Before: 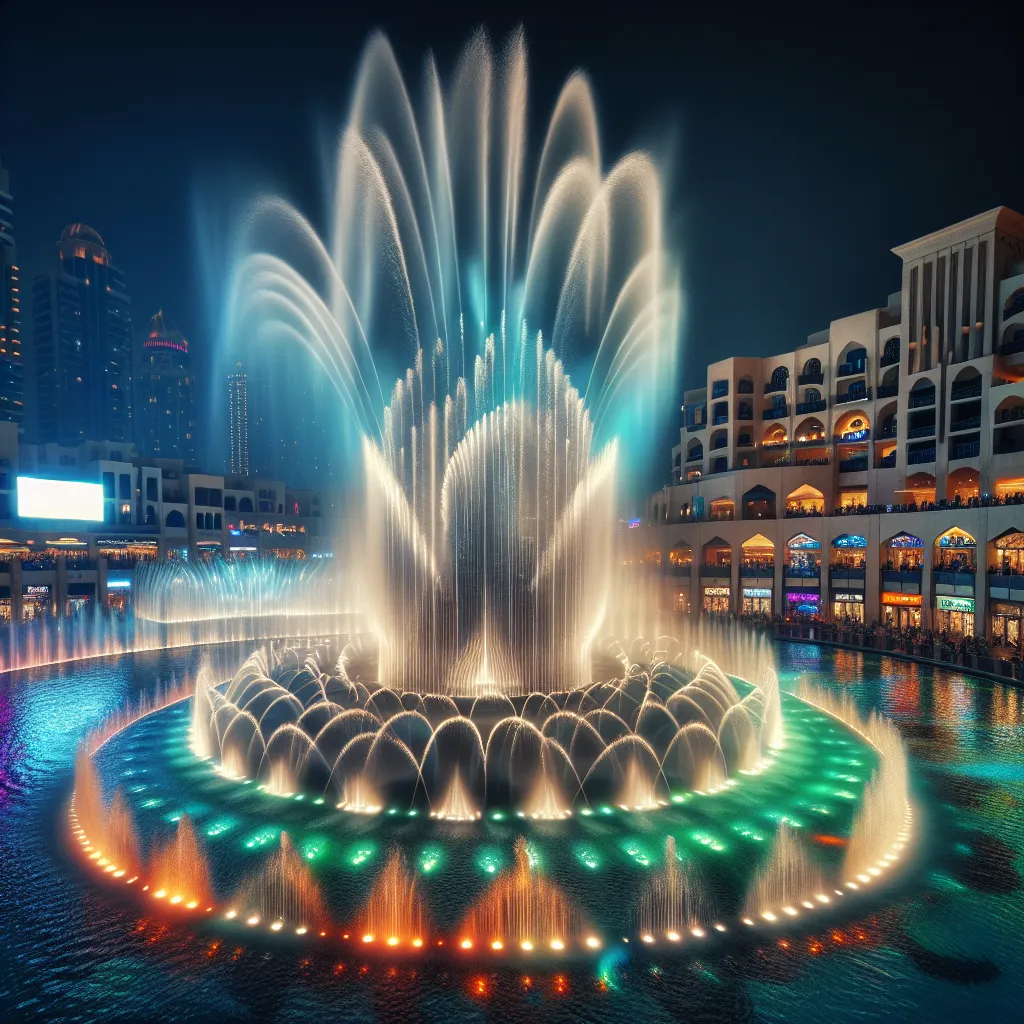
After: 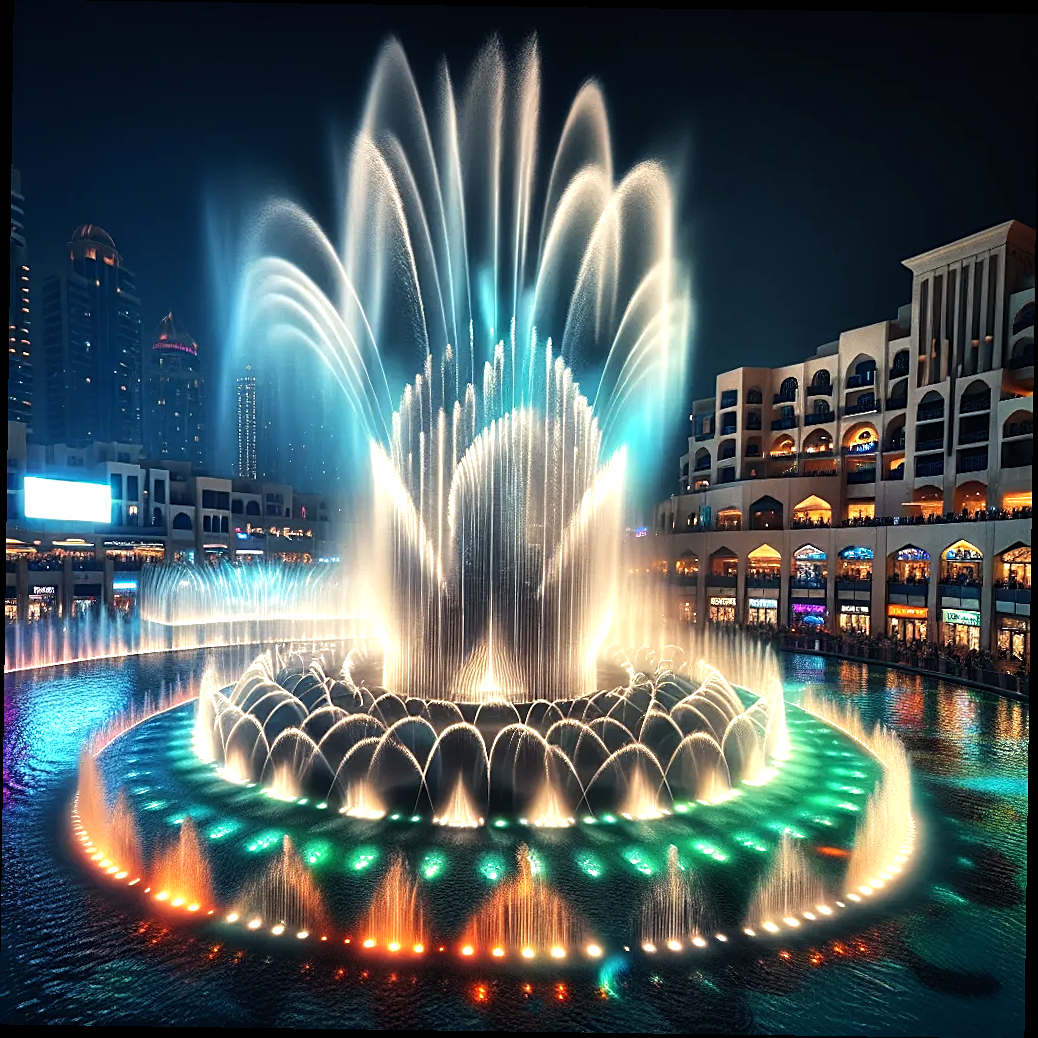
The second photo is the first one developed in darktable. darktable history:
sharpen: on, module defaults
rotate and perspective: rotation 0.8°, automatic cropping off
tone equalizer: -8 EV -0.75 EV, -7 EV -0.7 EV, -6 EV -0.6 EV, -5 EV -0.4 EV, -3 EV 0.4 EV, -2 EV 0.6 EV, -1 EV 0.7 EV, +0 EV 0.75 EV, edges refinement/feathering 500, mask exposure compensation -1.57 EV, preserve details no
